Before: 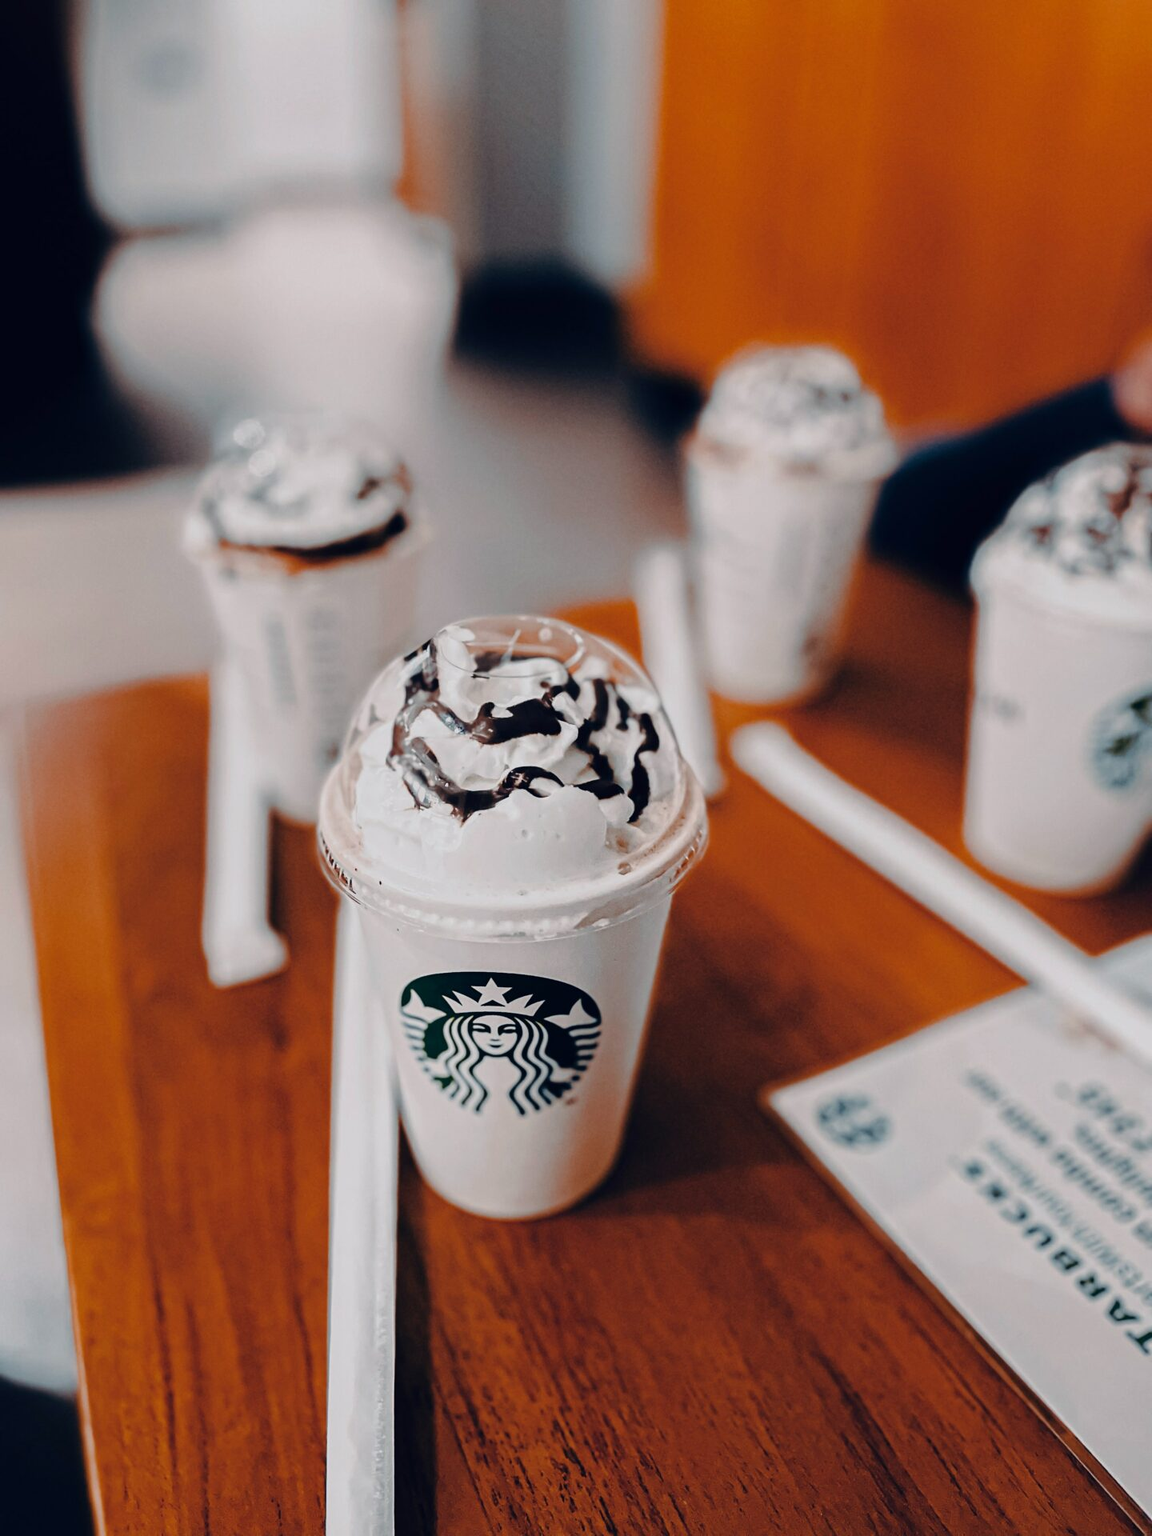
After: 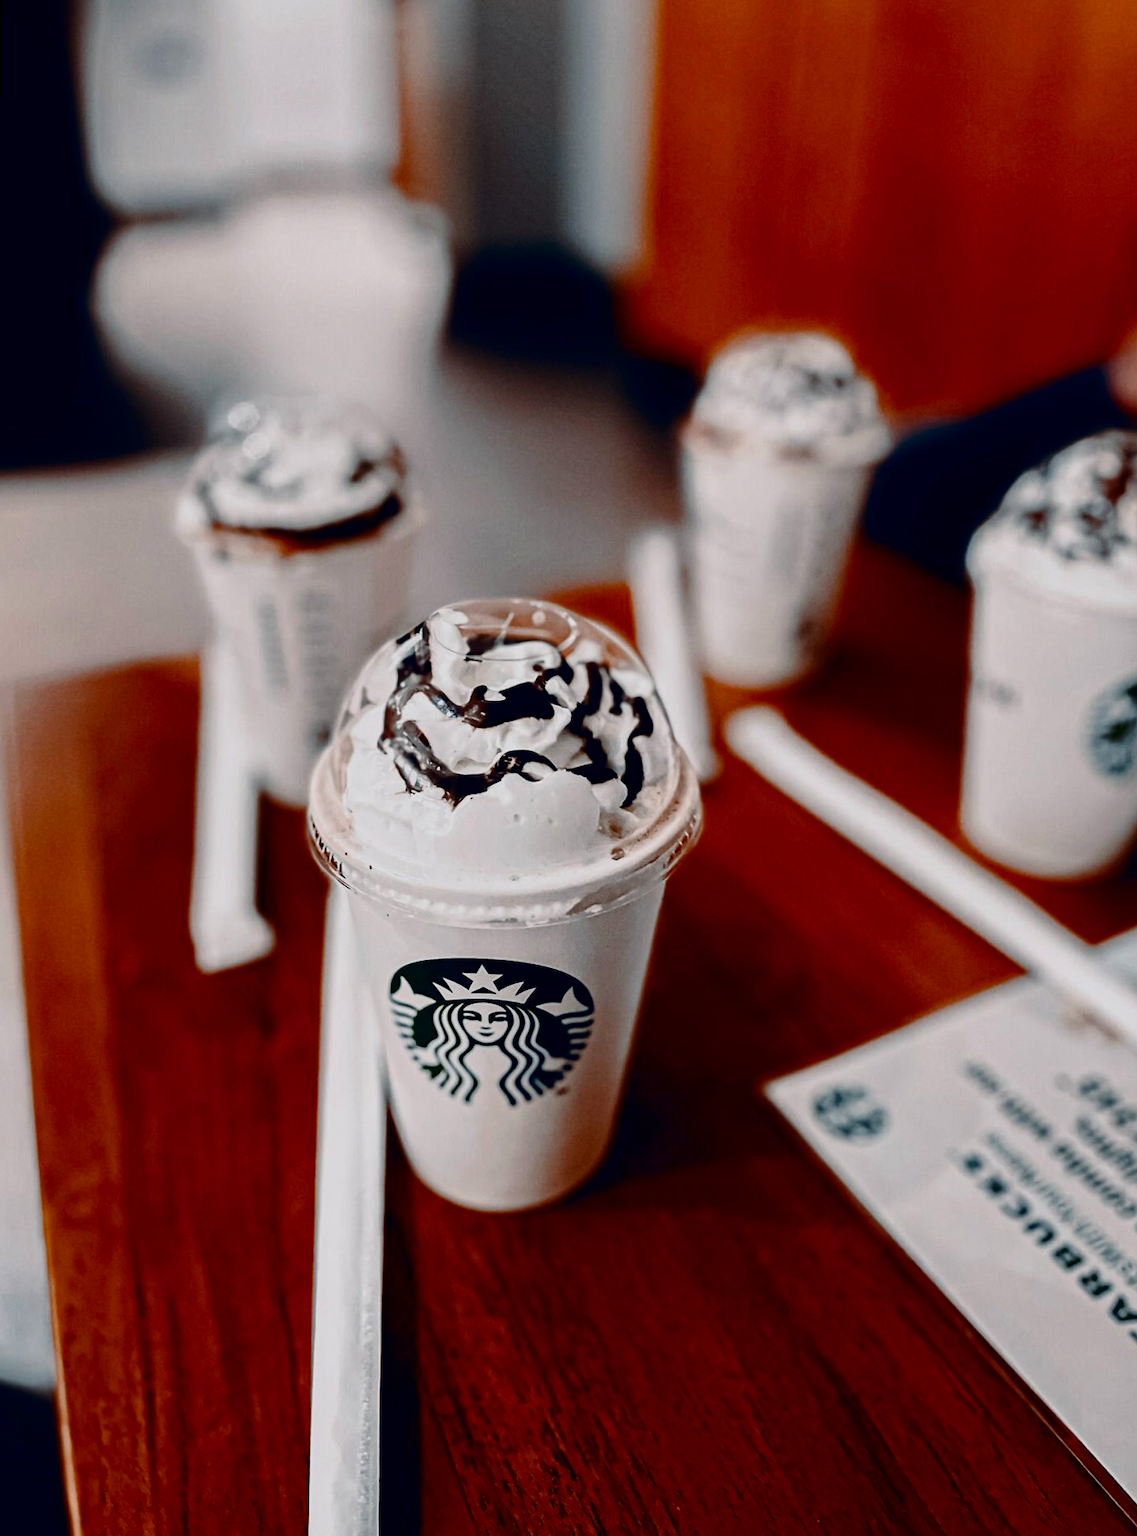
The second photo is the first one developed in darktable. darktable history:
shadows and highlights: shadows 22.7, highlights -48.71, soften with gaussian
contrast brightness saturation: contrast 0.24, brightness -0.24, saturation 0.14
rotate and perspective: rotation 0.226°, lens shift (vertical) -0.042, crop left 0.023, crop right 0.982, crop top 0.006, crop bottom 0.994
